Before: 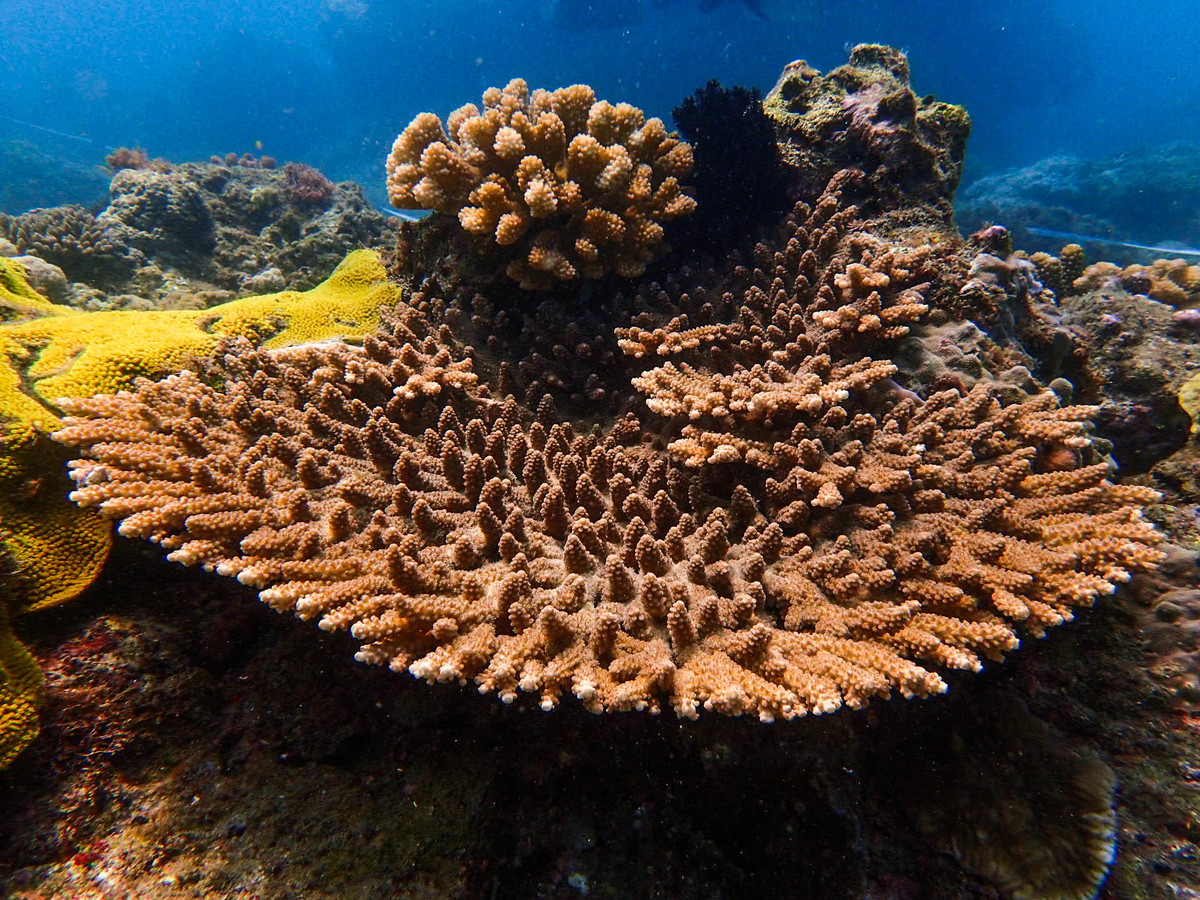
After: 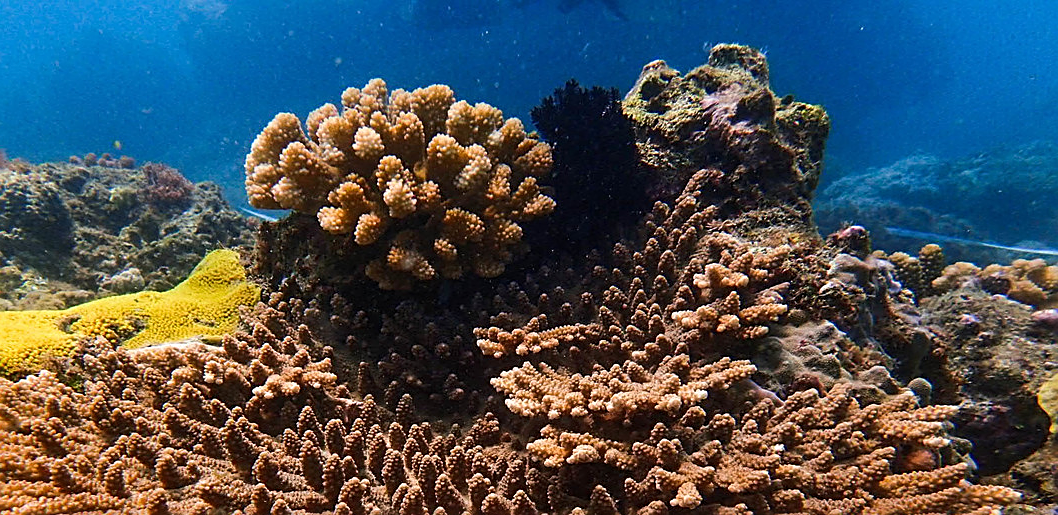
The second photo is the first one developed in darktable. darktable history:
sharpen: on, module defaults
crop and rotate: left 11.812%, bottom 42.776%
